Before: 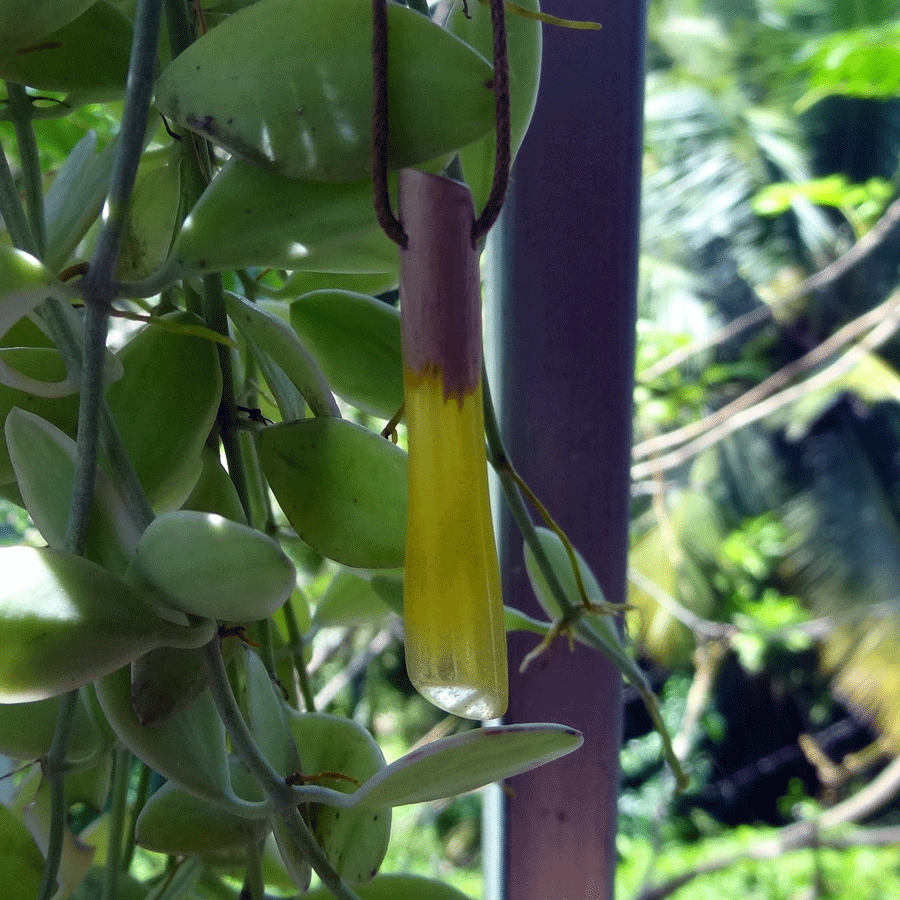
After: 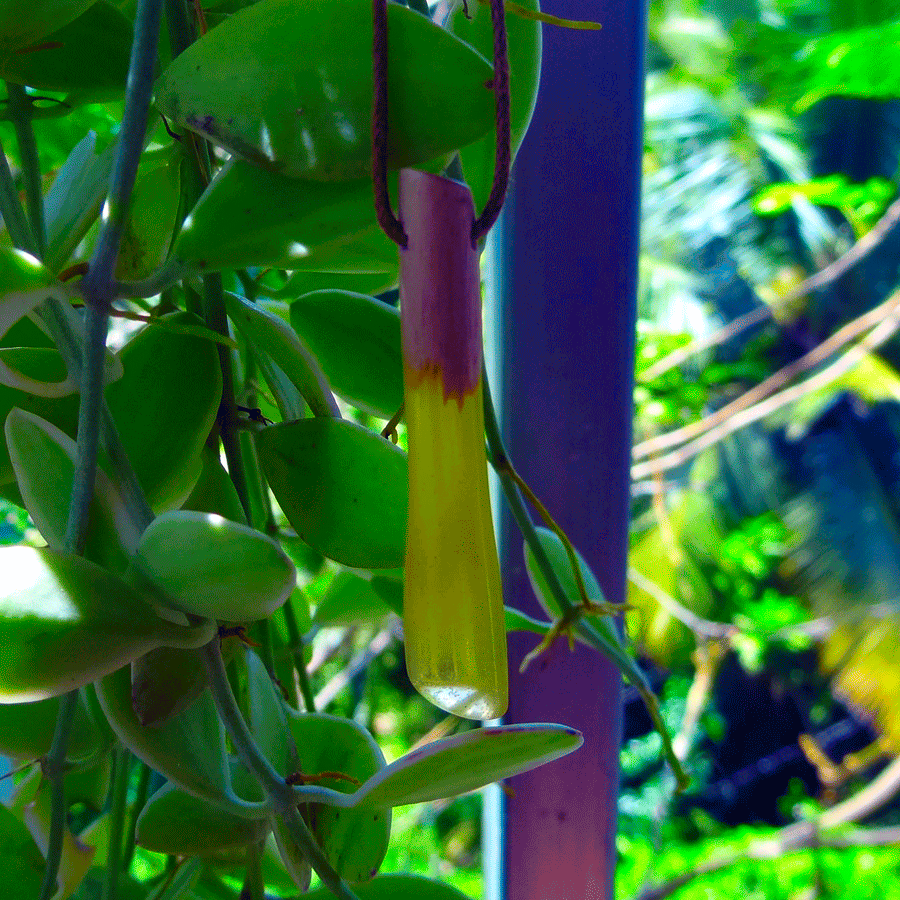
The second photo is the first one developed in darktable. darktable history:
color correction: highlights a* 1.58, highlights b* -1.89, saturation 2.43
